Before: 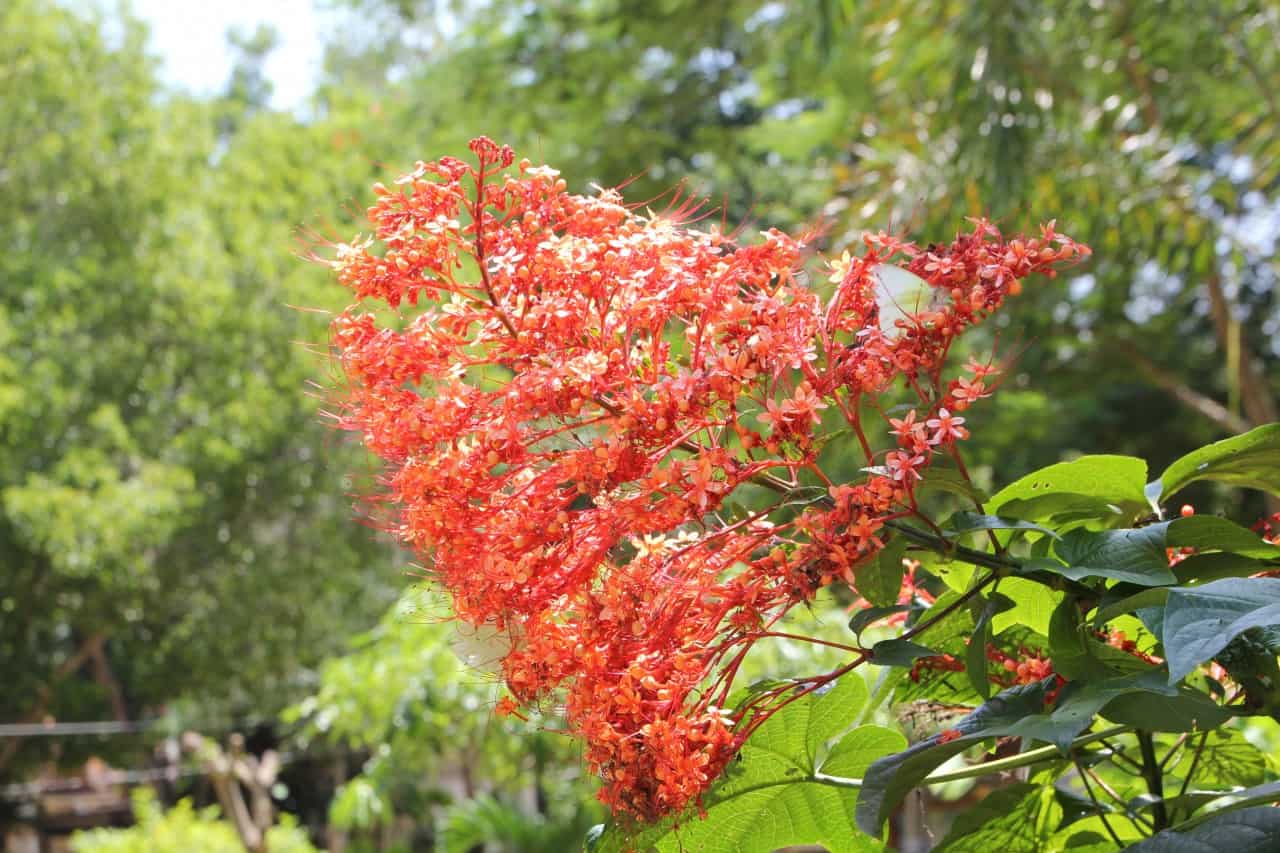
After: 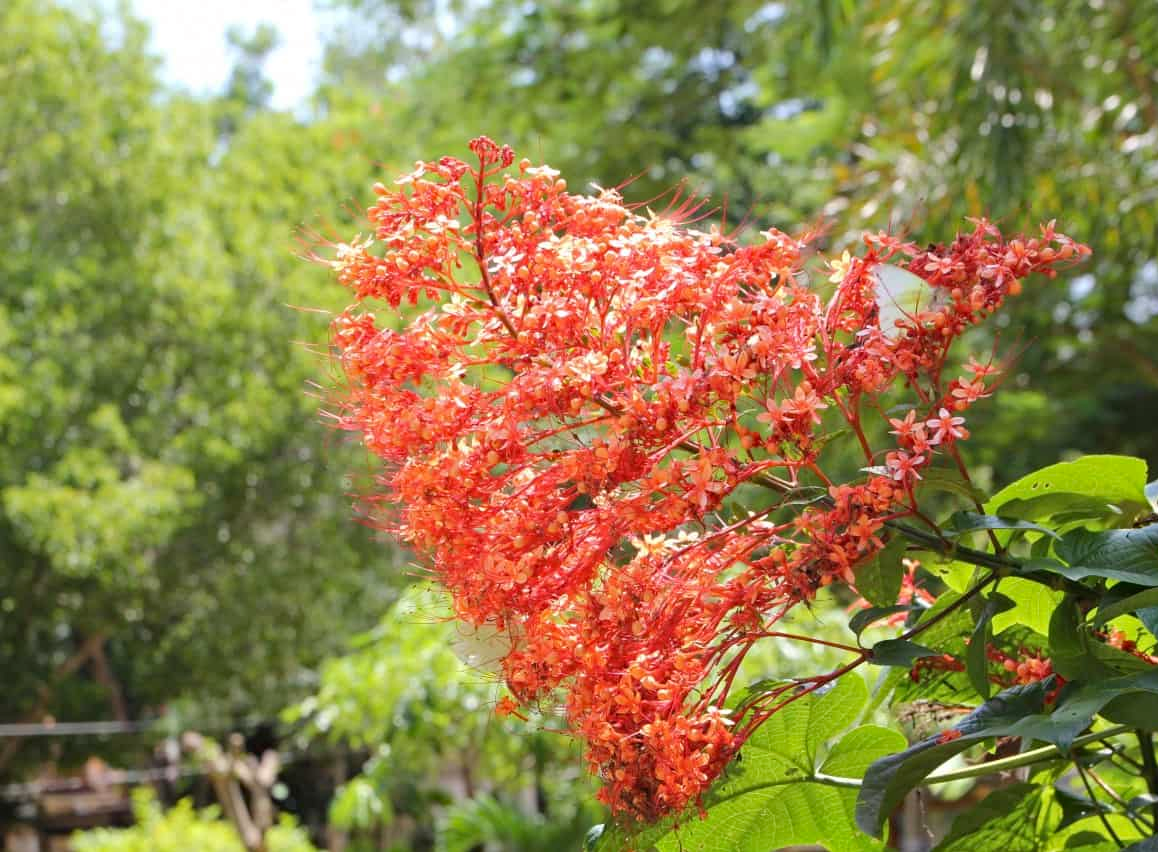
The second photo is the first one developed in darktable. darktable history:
haze removal: compatibility mode true, adaptive false
crop: right 9.509%, bottom 0.031%
